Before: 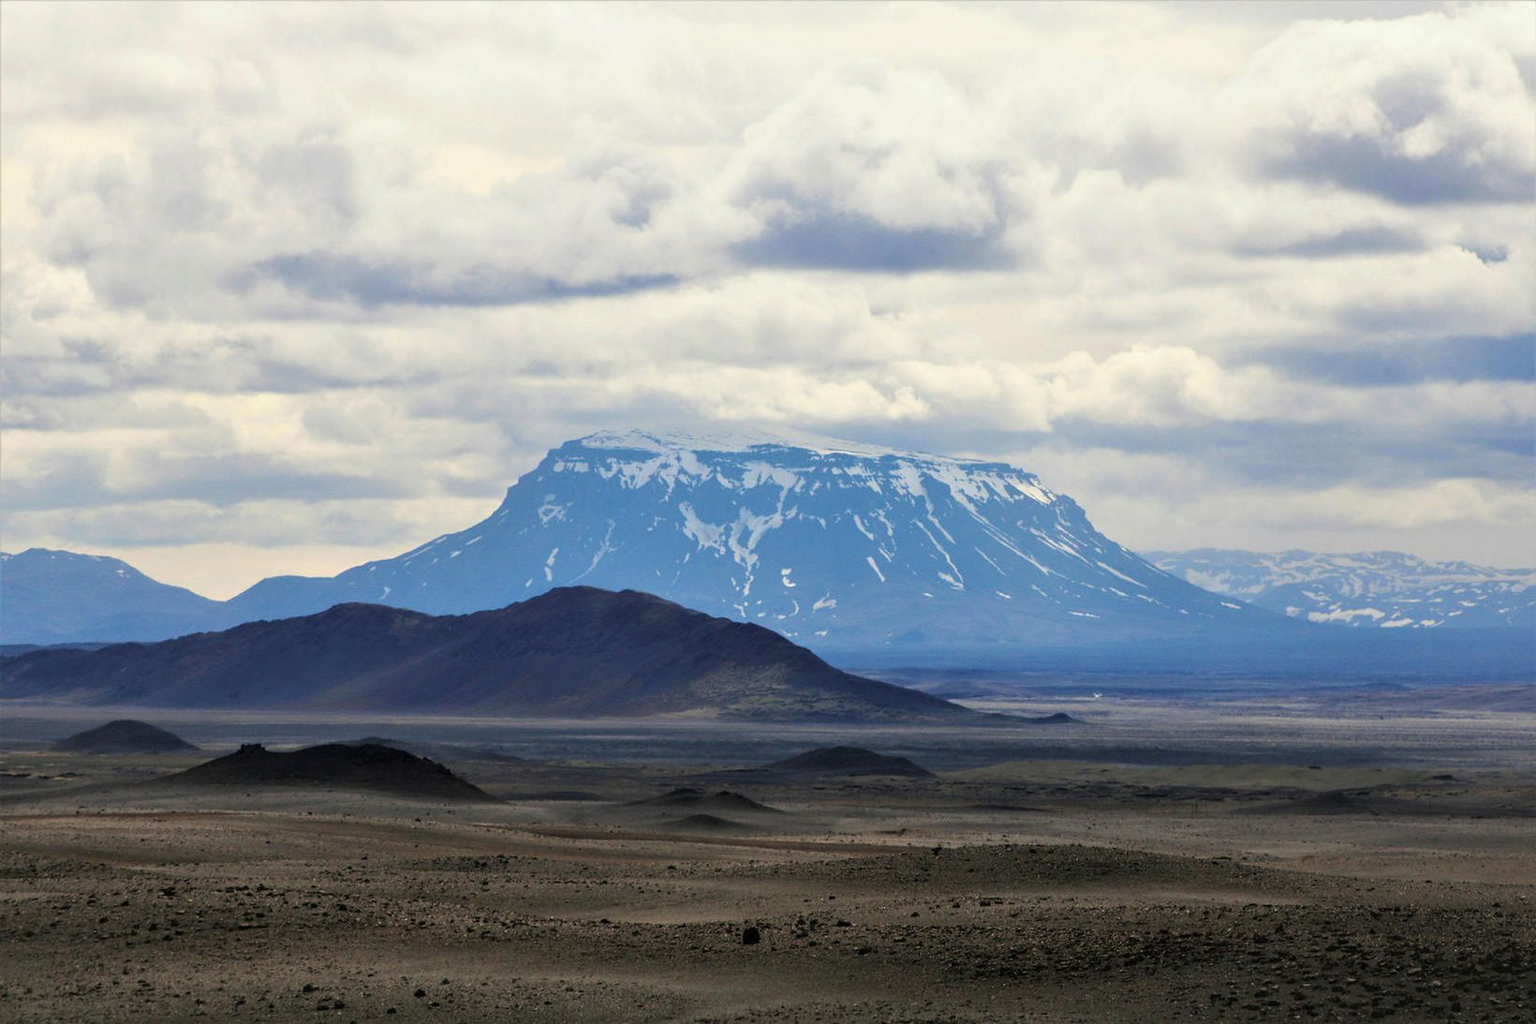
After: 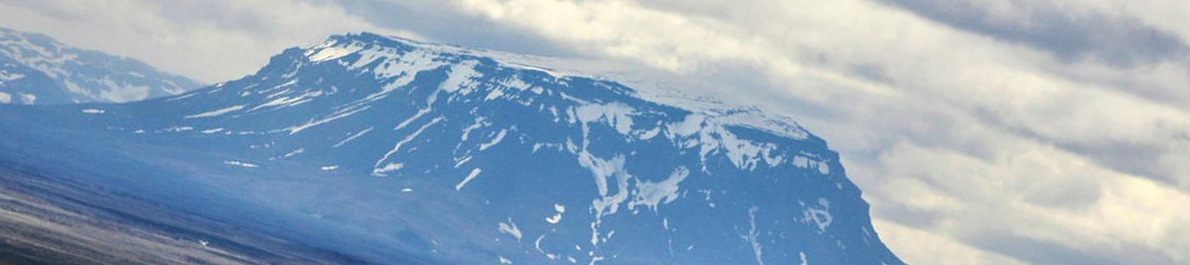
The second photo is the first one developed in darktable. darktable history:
local contrast: detail 130%
crop and rotate: angle 16.12°, top 30.835%, bottom 35.653%
